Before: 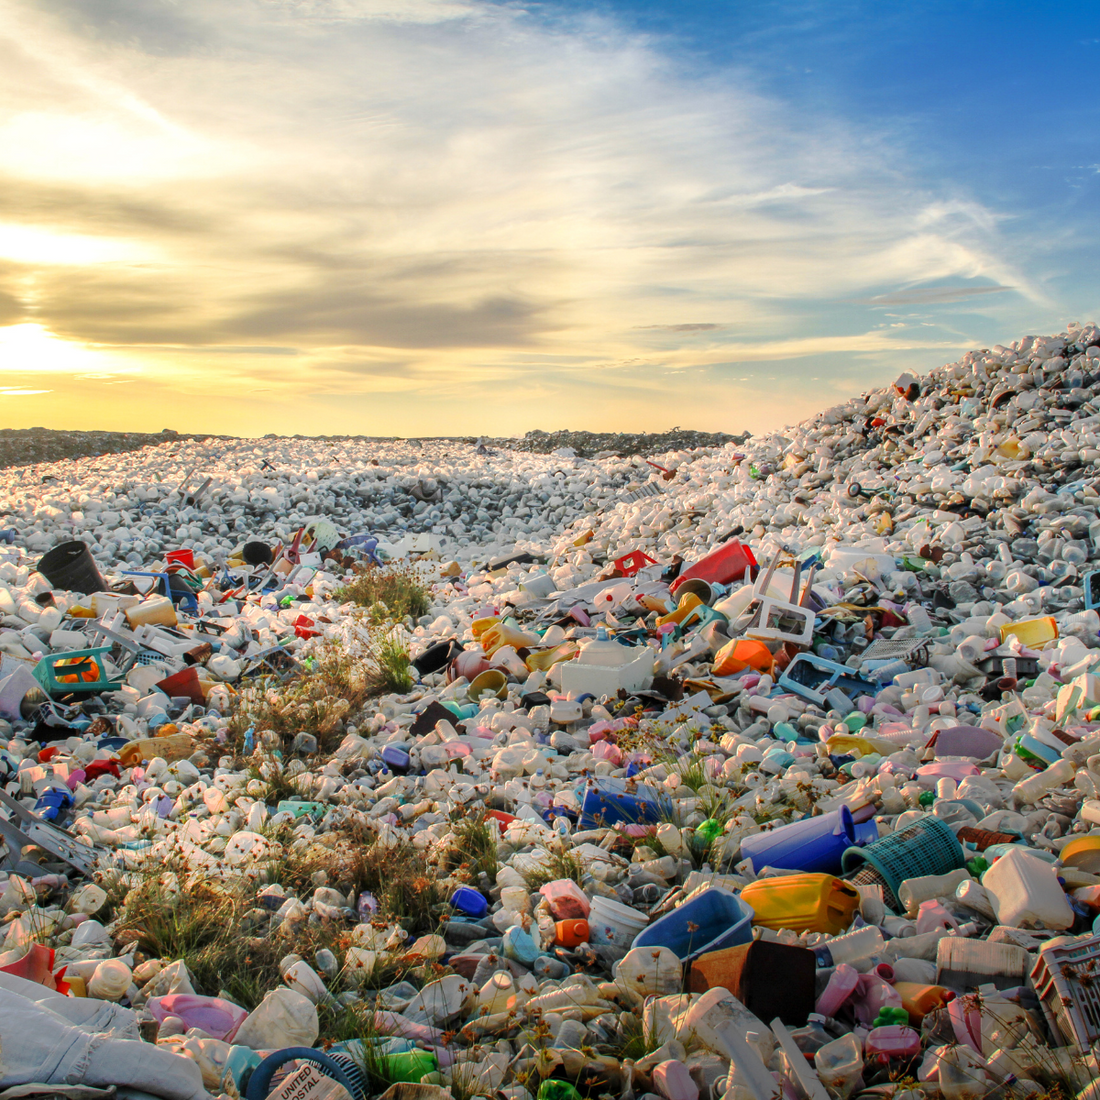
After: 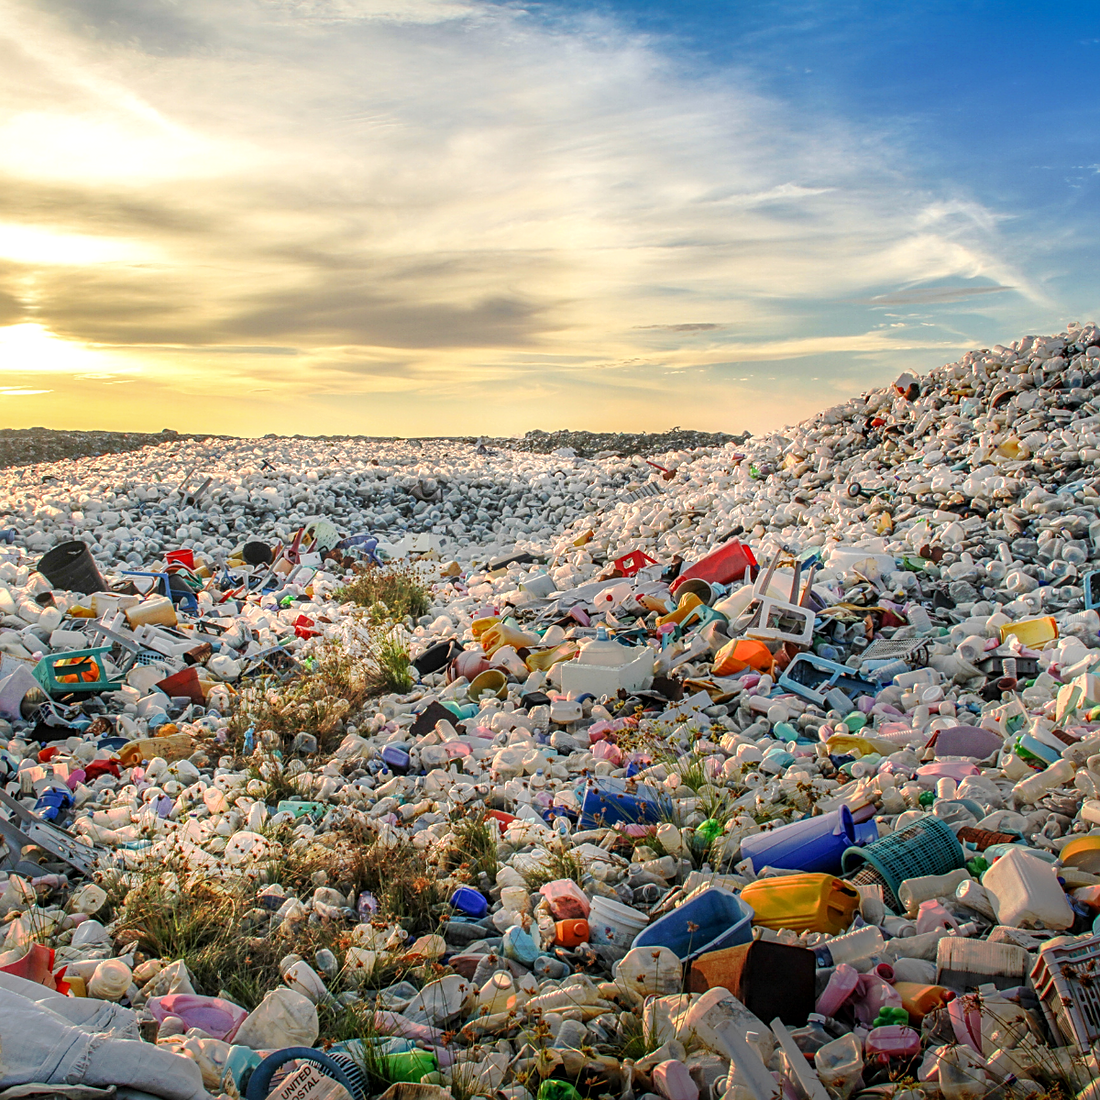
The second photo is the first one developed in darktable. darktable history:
local contrast: detail 117%
sharpen: on, module defaults
